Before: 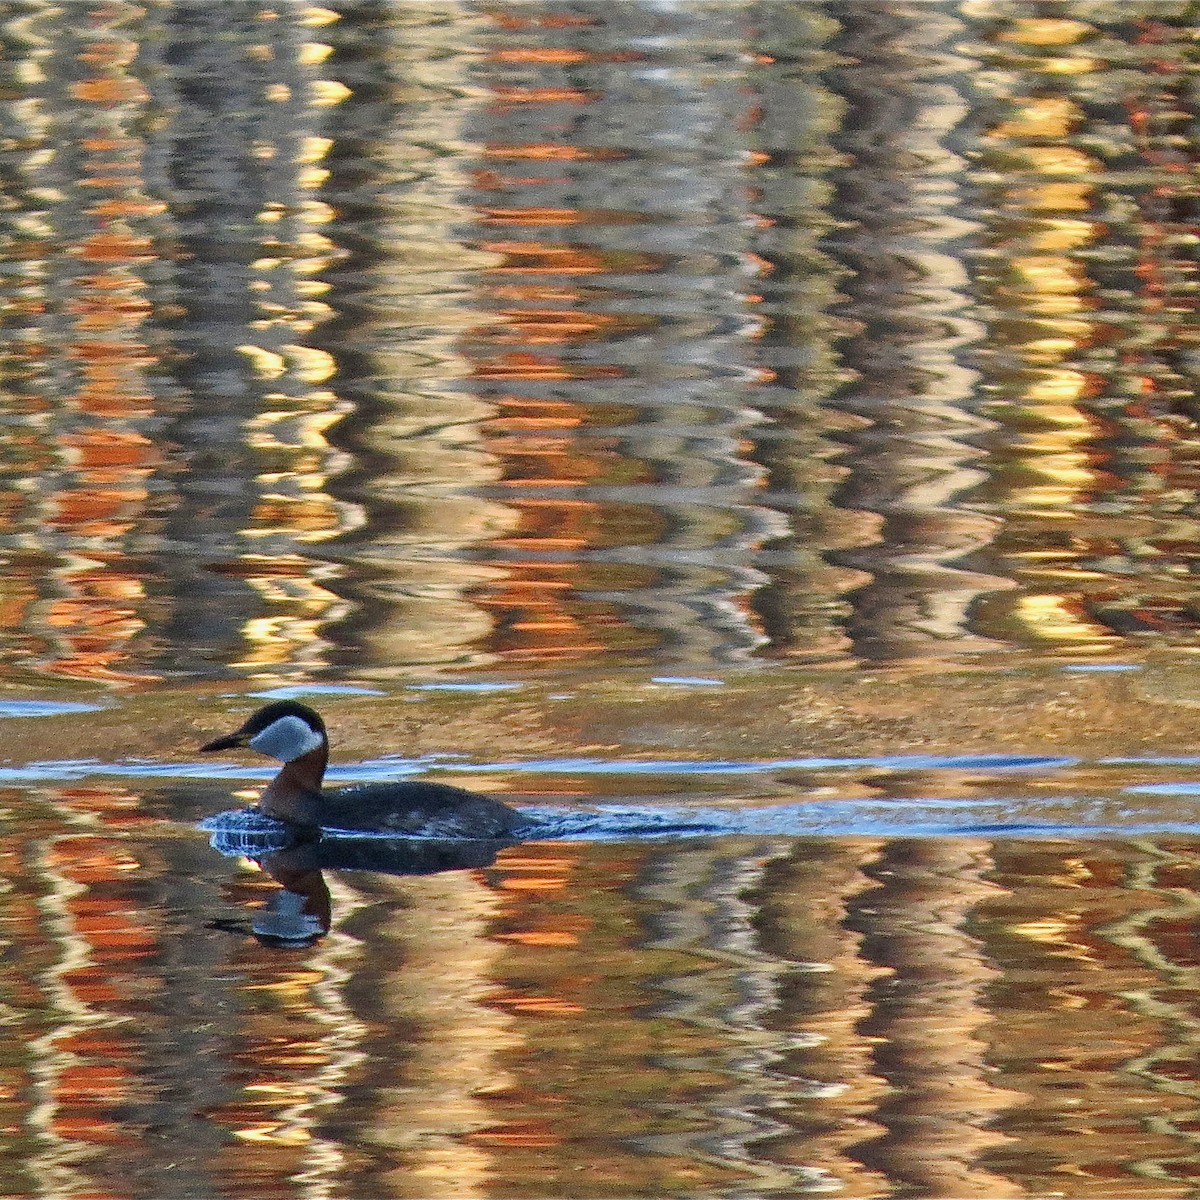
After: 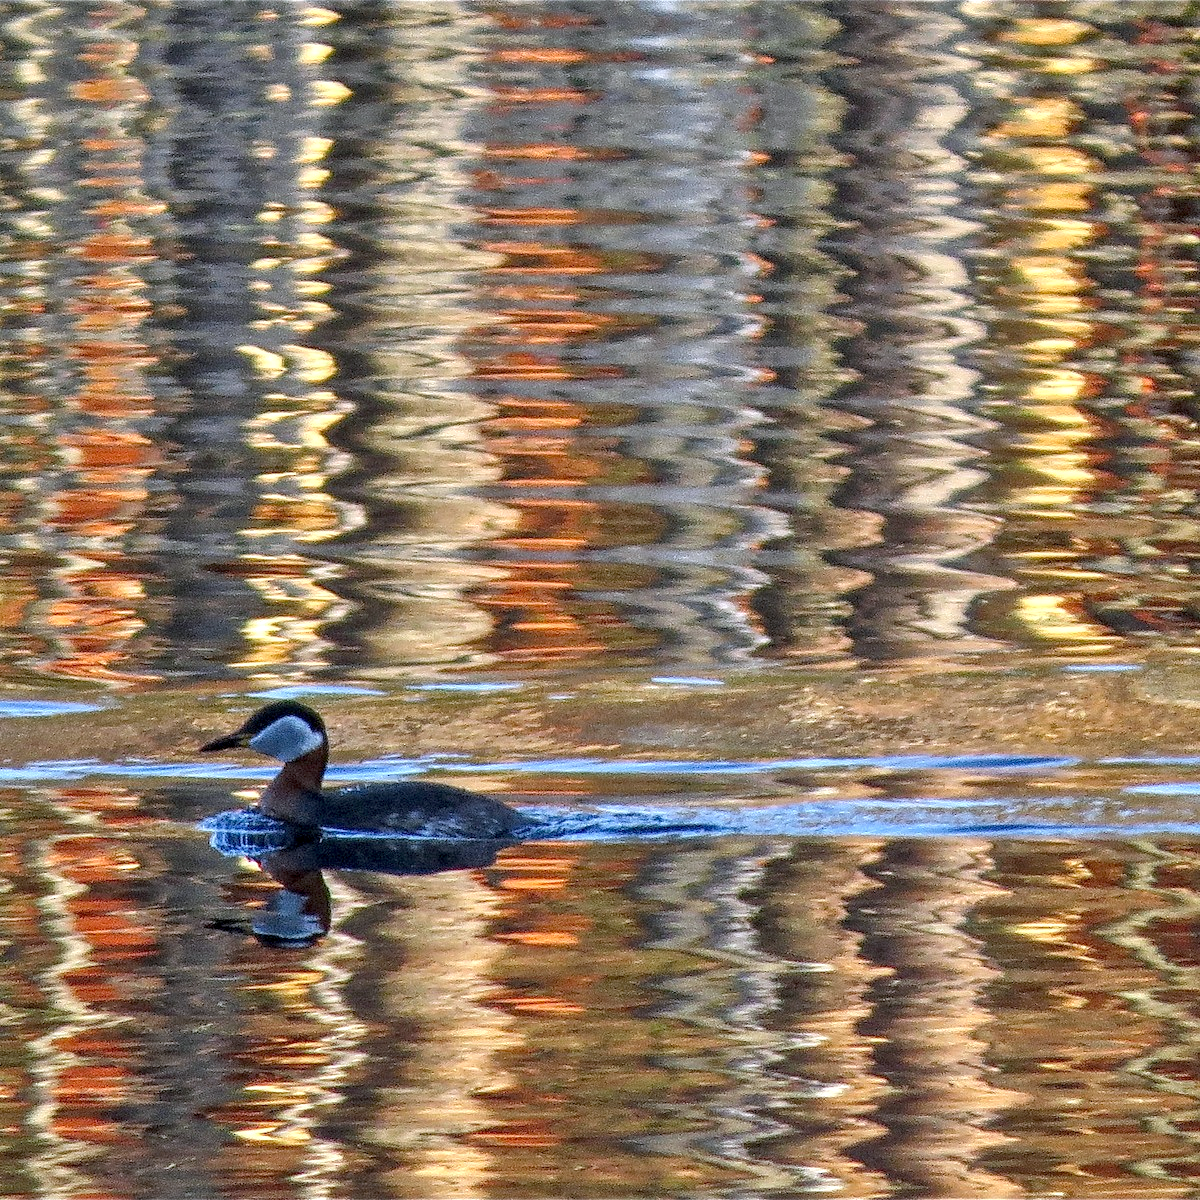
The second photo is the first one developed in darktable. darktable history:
local contrast: on, module defaults
shadows and highlights: shadows 30.58, highlights -62.85, soften with gaussian
exposure: exposure 0.196 EV, compensate highlight preservation false
color calibration: illuminant as shot in camera, x 0.358, y 0.373, temperature 4628.91 K
